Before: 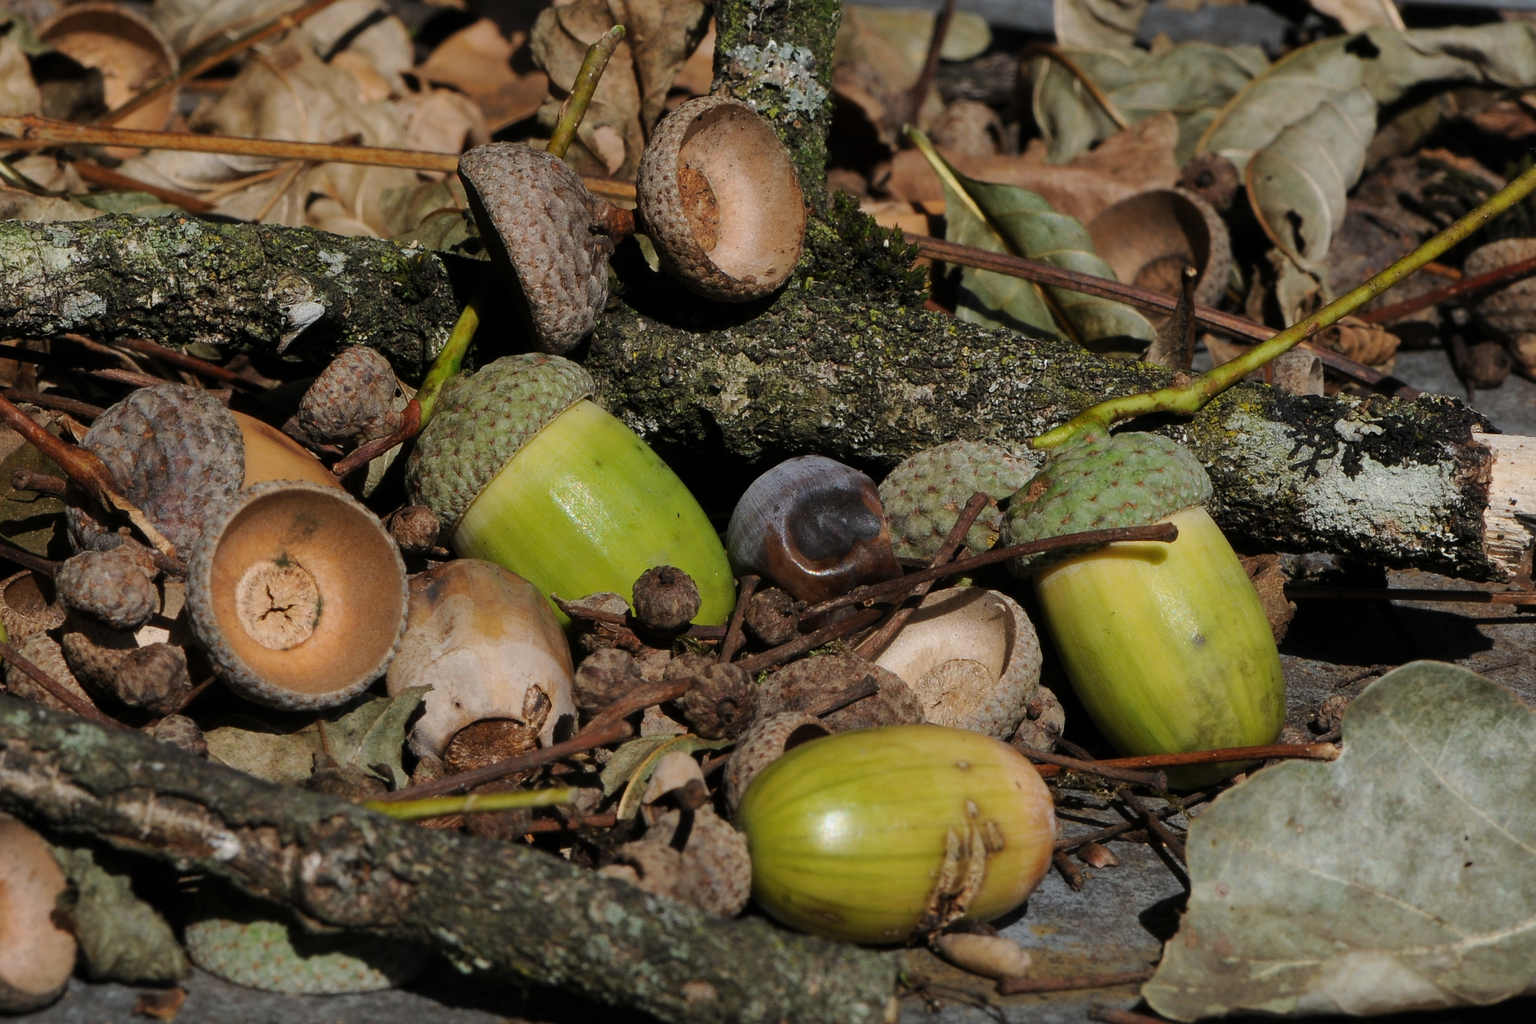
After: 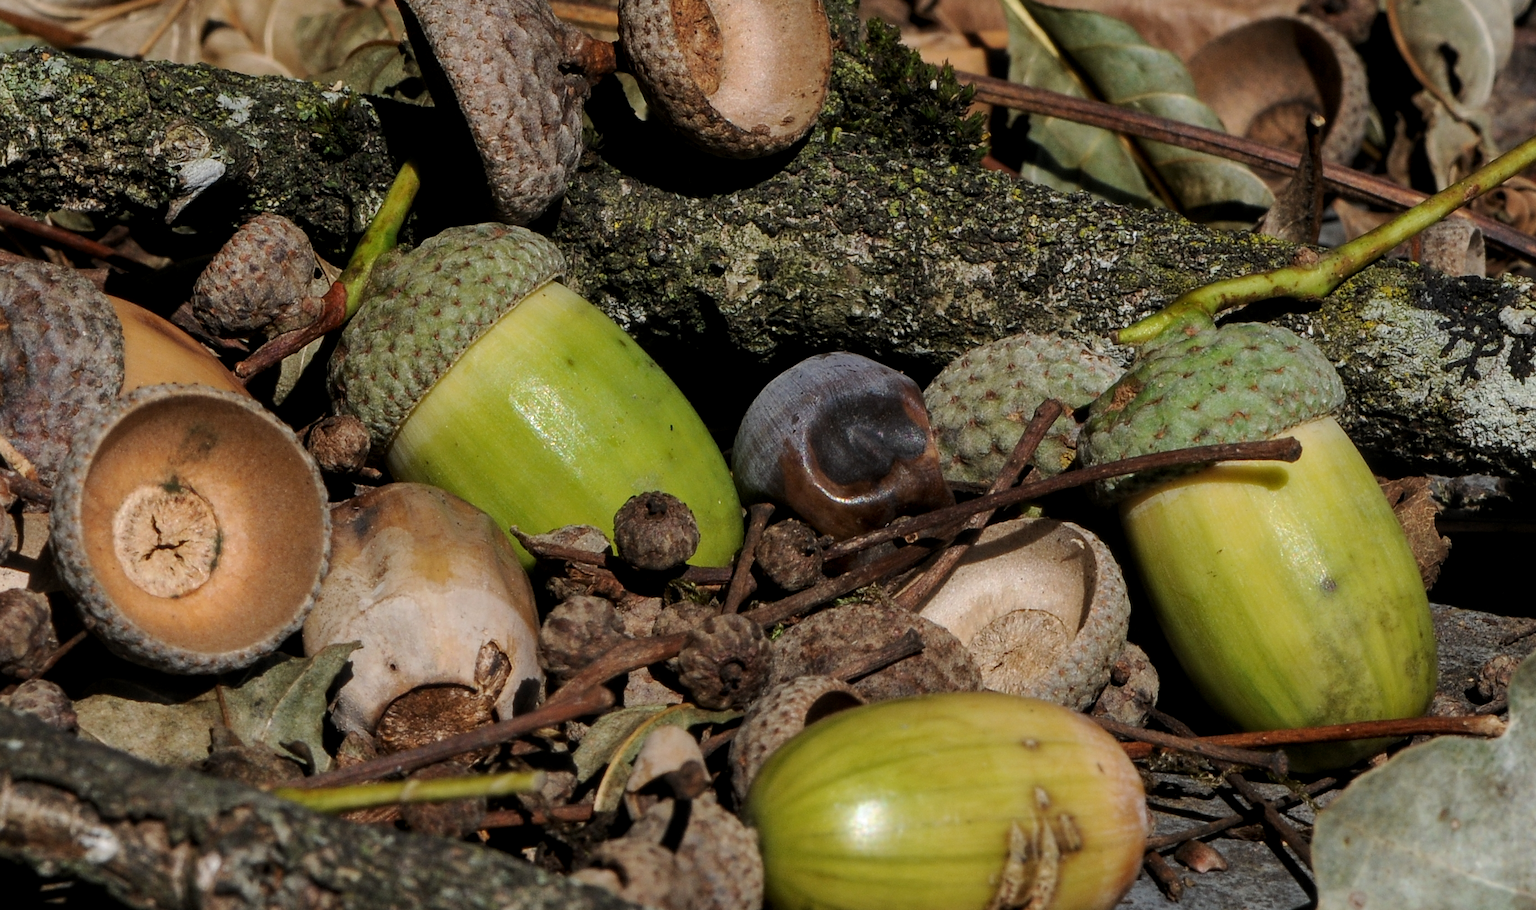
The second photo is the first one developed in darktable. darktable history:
color zones: curves: ch0 [(0, 0.497) (0.143, 0.5) (0.286, 0.5) (0.429, 0.483) (0.571, 0.116) (0.714, -0.006) (0.857, 0.28) (1, 0.497)]
local contrast: on, module defaults
crop: left 9.533%, top 17.229%, right 11.185%, bottom 12.323%
